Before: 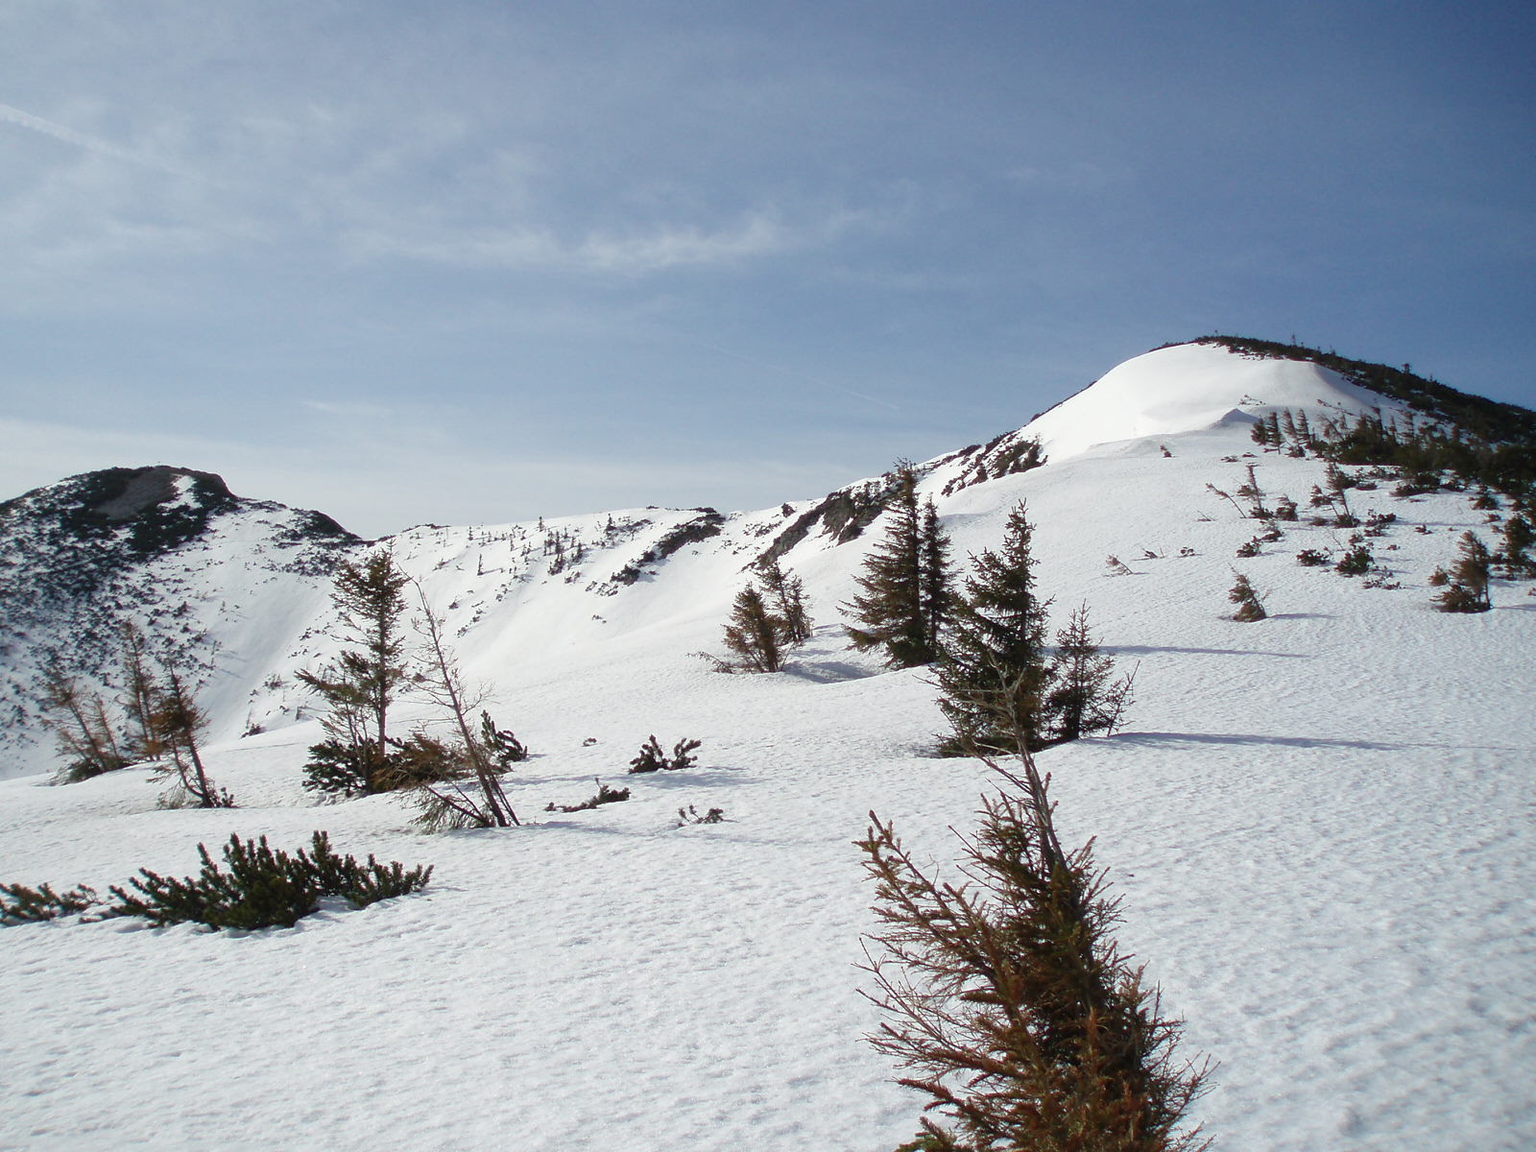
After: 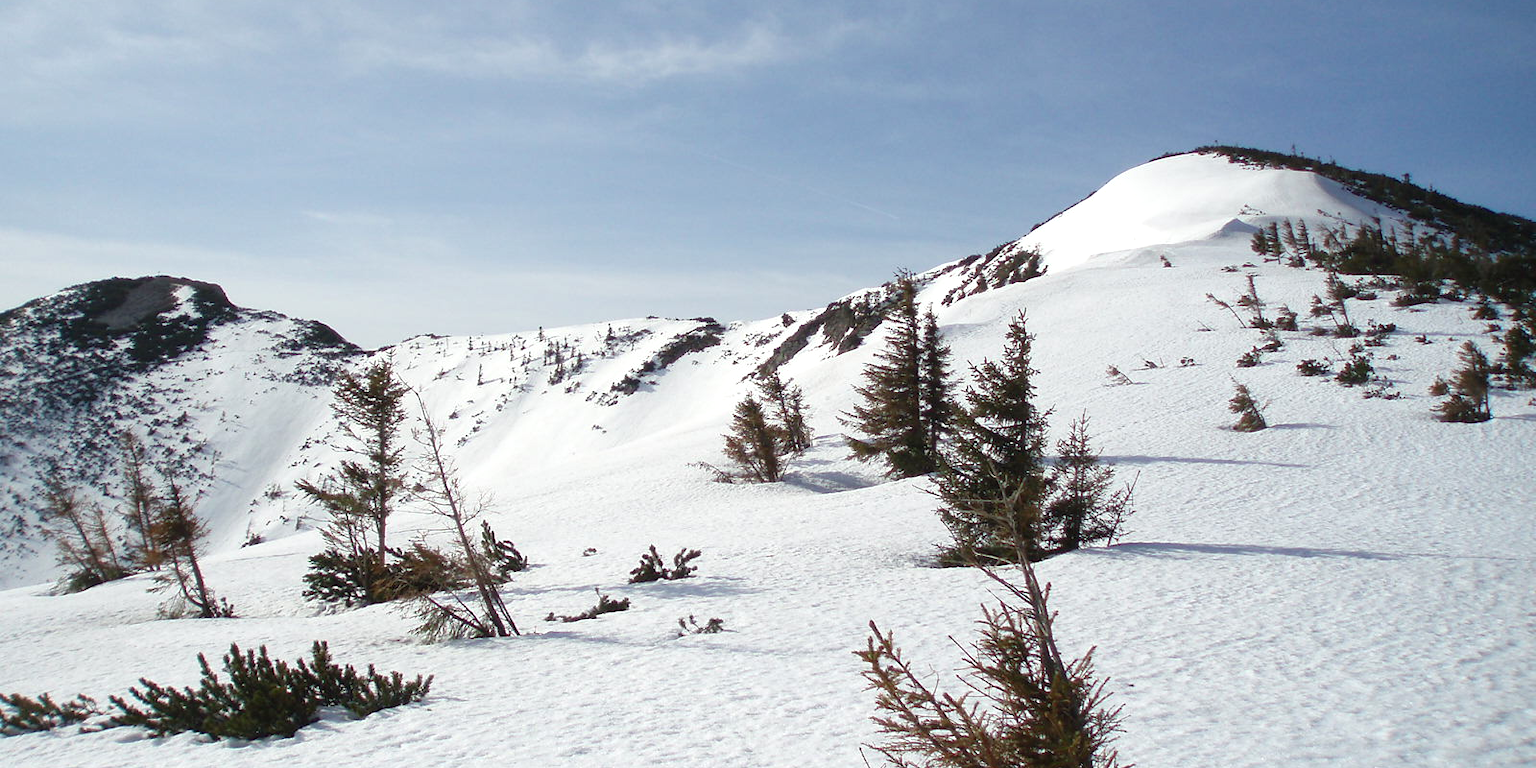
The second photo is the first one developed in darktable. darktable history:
crop: top 16.523%, bottom 16.782%
exposure: exposure 0.239 EV, compensate exposure bias true, compensate highlight preservation false
